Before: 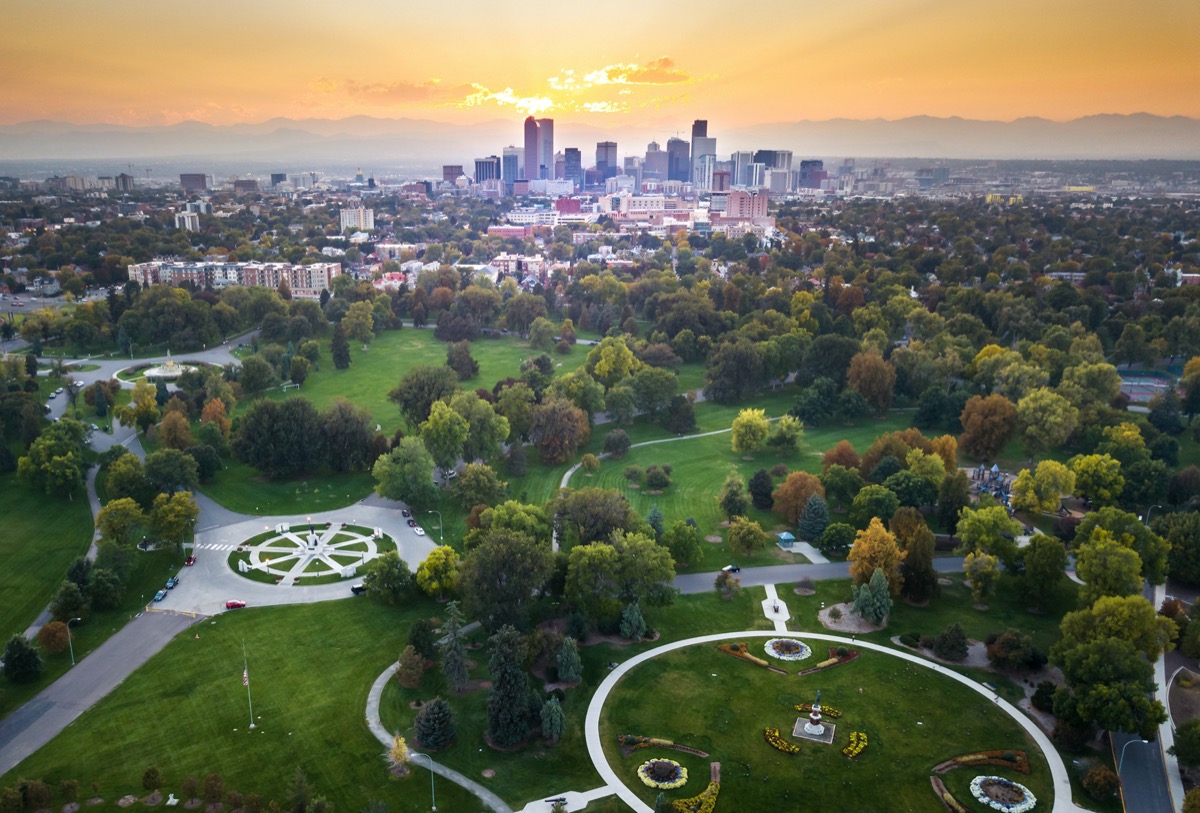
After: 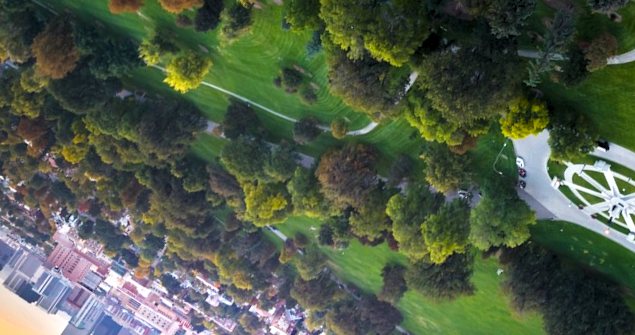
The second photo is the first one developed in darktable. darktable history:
crop and rotate: angle 147.74°, left 9.153%, top 15.646%, right 4.388%, bottom 17.036%
color balance rgb: perceptual saturation grading › global saturation 9.895%, global vibrance 27.058%
levels: levels [0.062, 0.494, 0.925]
